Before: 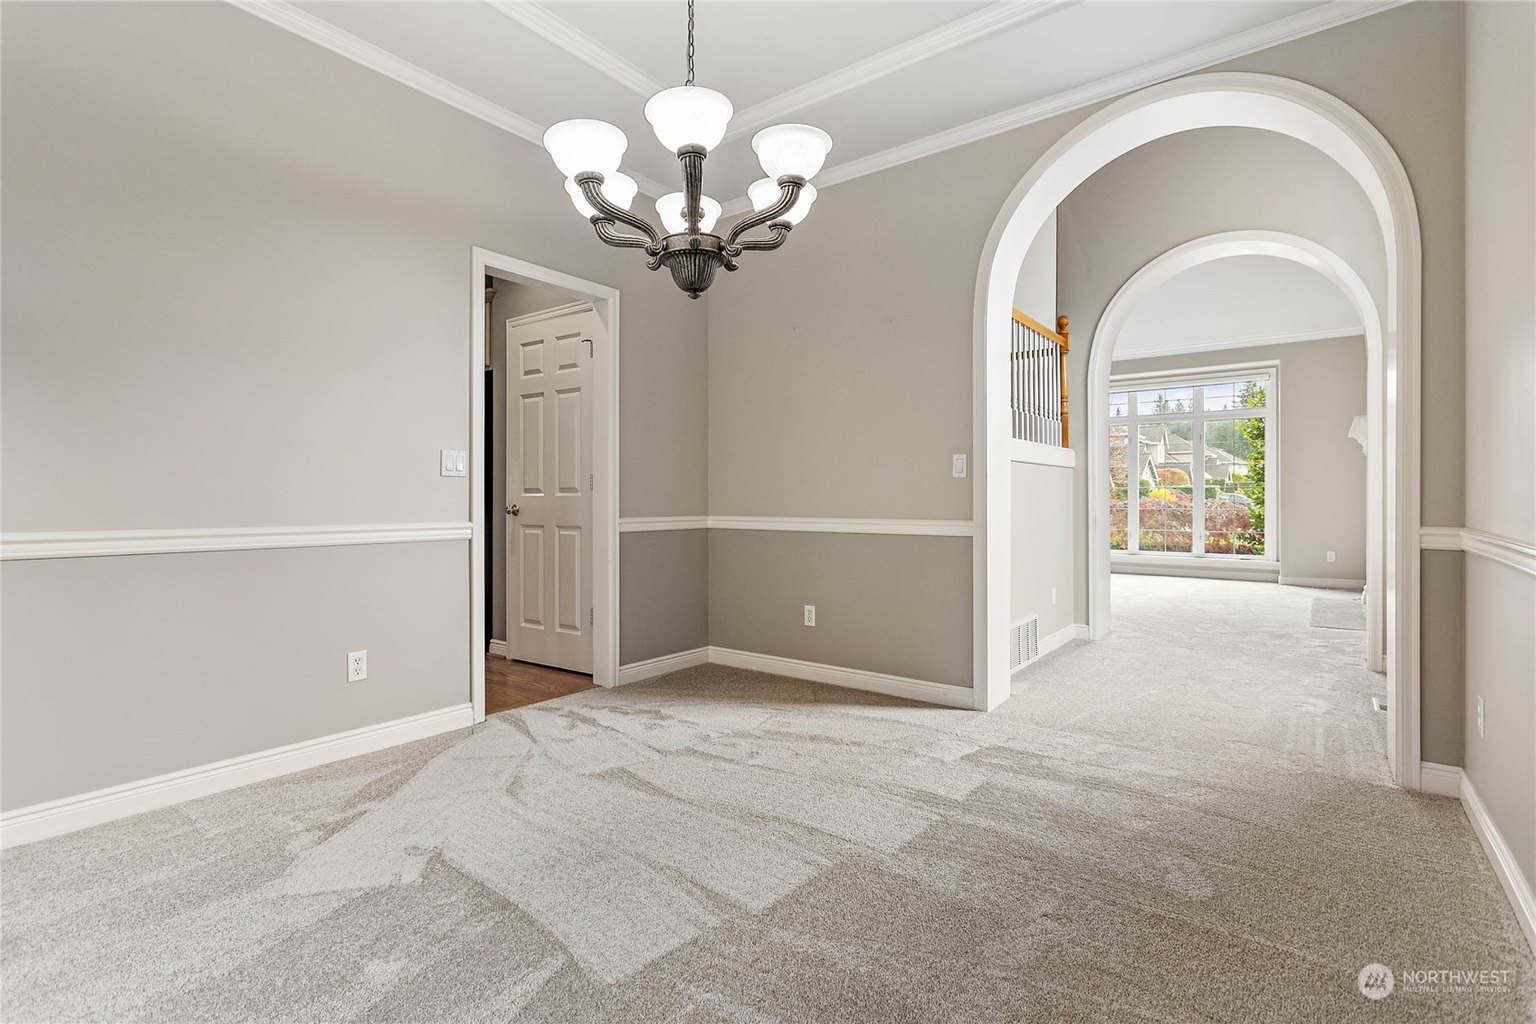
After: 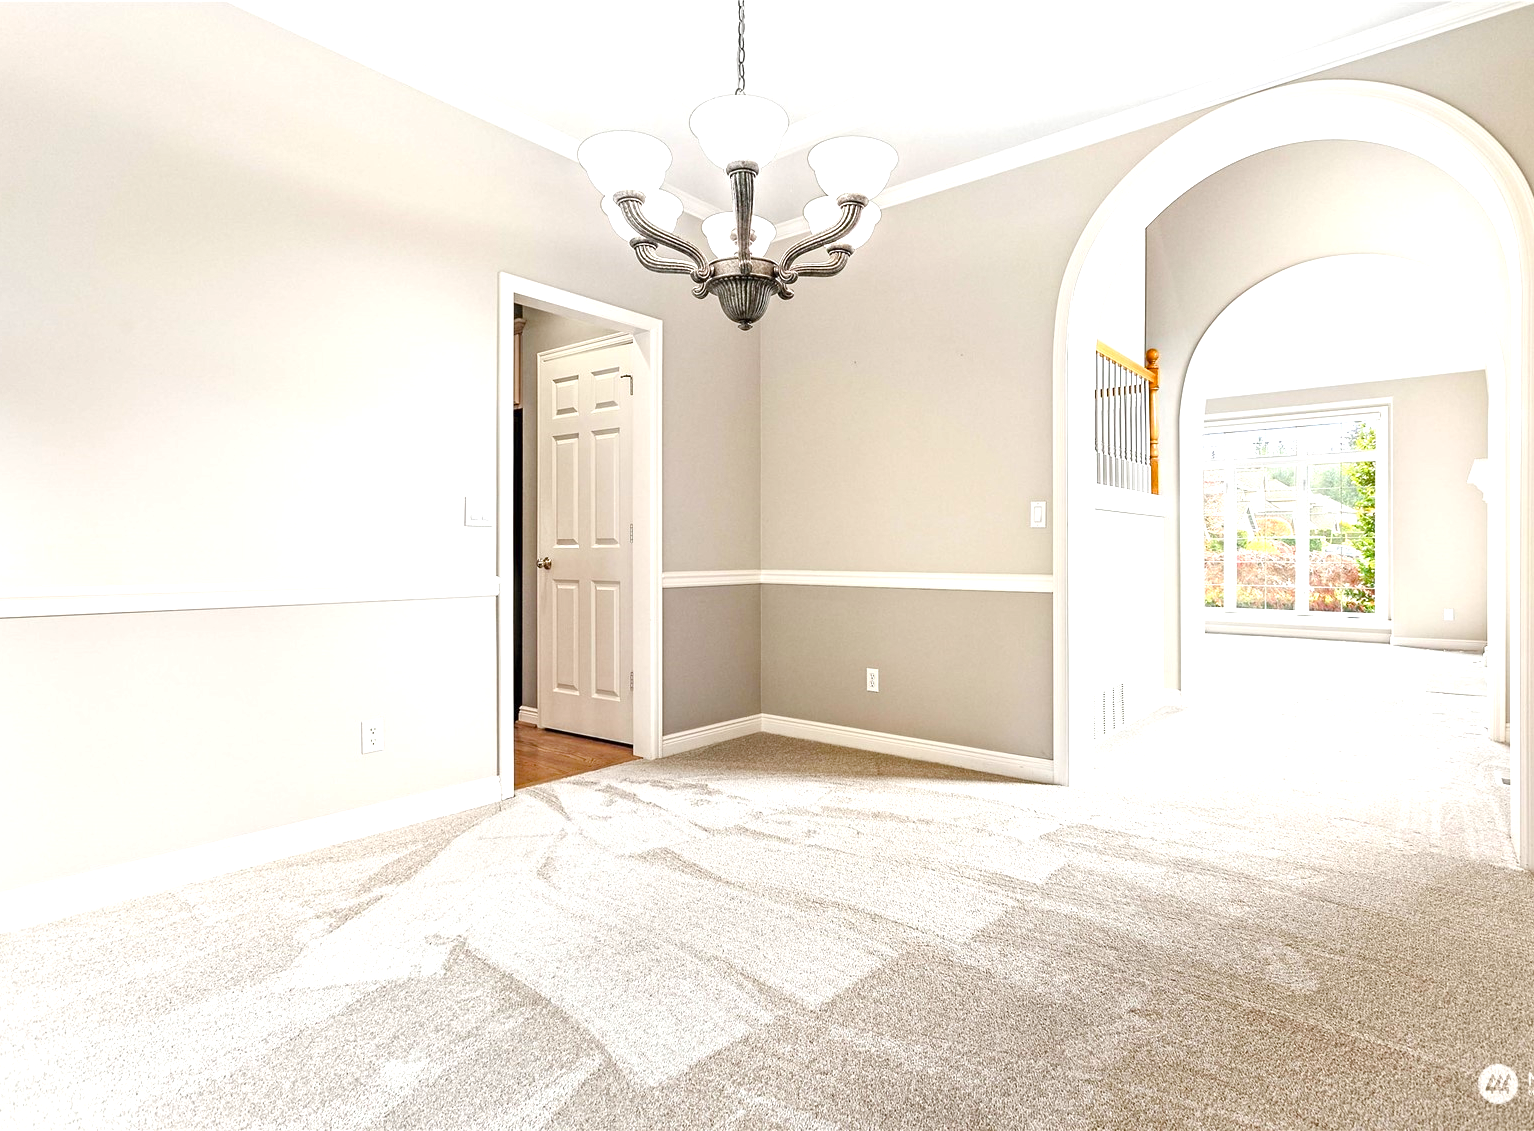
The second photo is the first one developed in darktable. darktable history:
crop and rotate: left 1.337%, right 8.22%
exposure: black level correction 0, exposure 1 EV, compensate highlight preservation false
color balance rgb: perceptual saturation grading › global saturation 23.704%, perceptual saturation grading › highlights -23.523%, perceptual saturation grading › mid-tones 24.695%, perceptual saturation grading › shadows 40.864%, perceptual brilliance grading › global brilliance 2.863%, perceptual brilliance grading › highlights -3.224%, perceptual brilliance grading › shadows 2.606%
